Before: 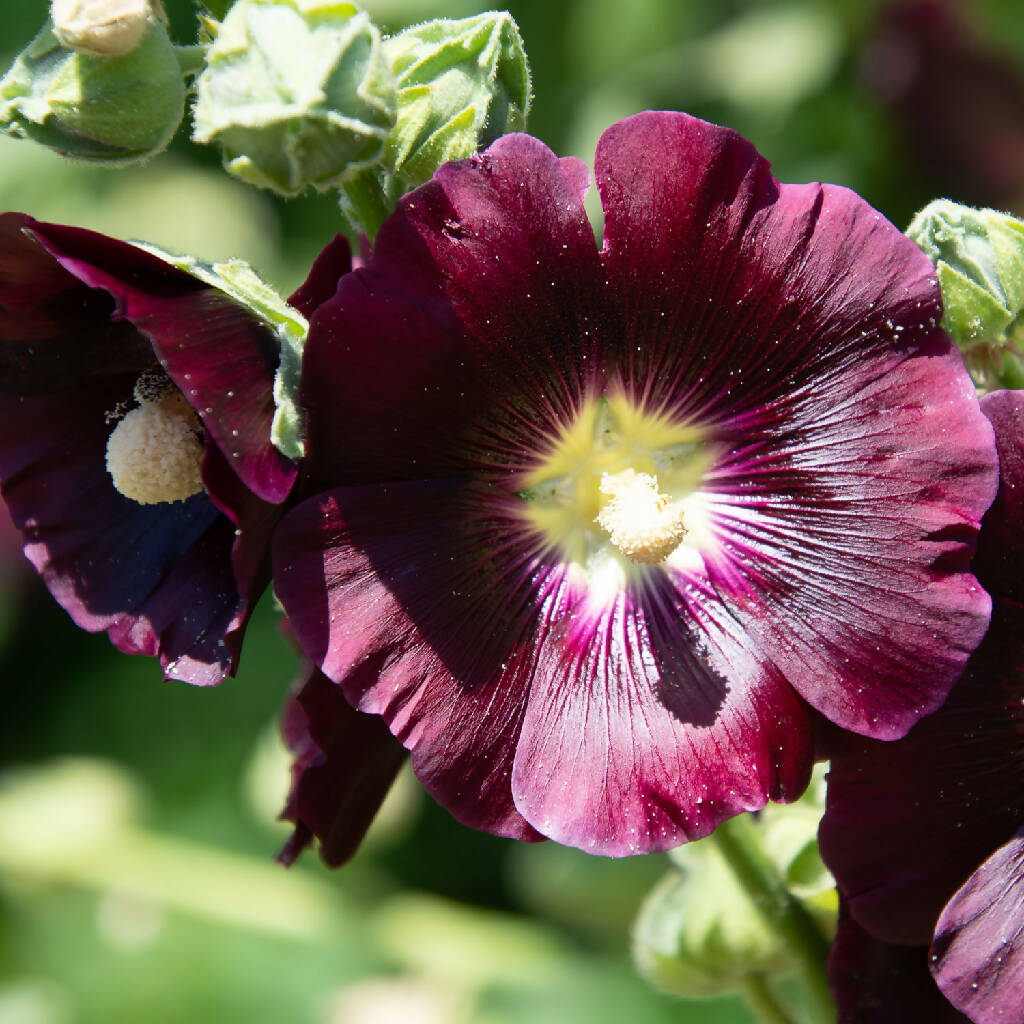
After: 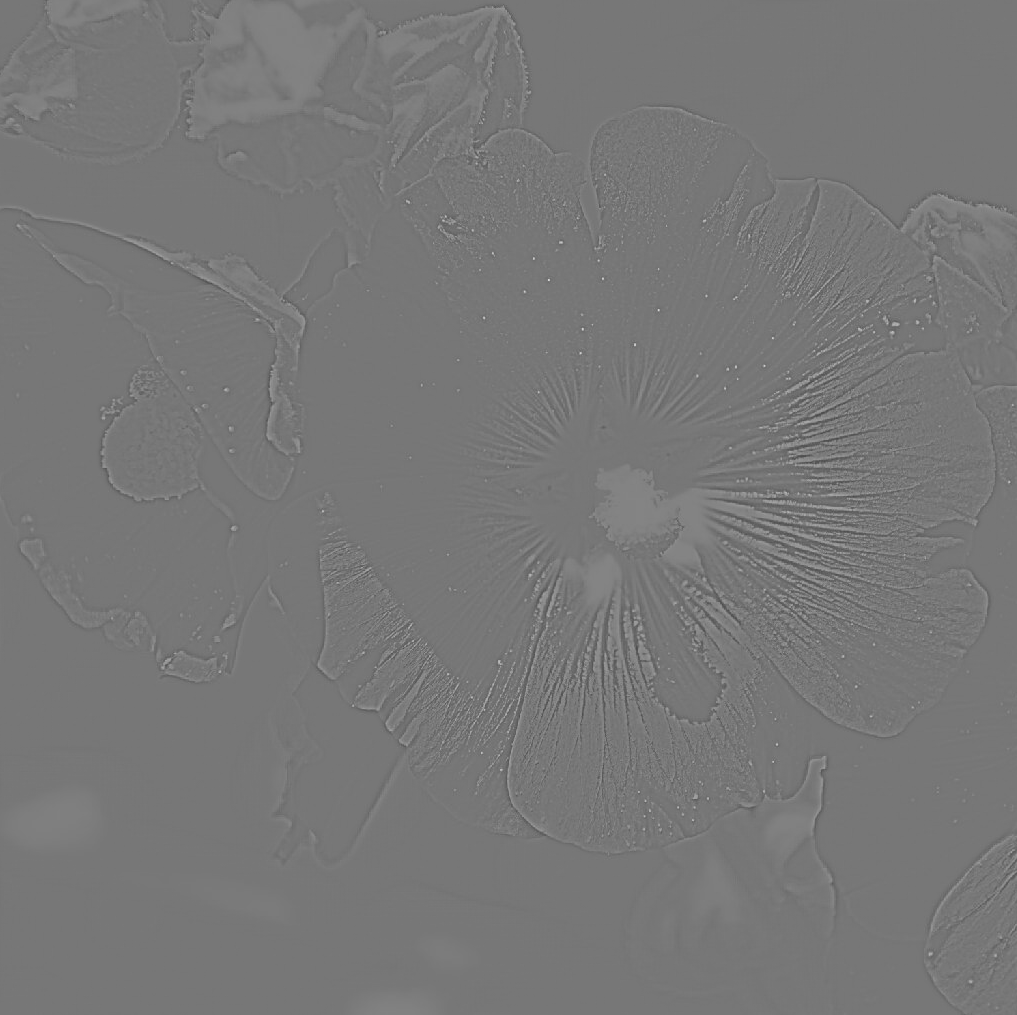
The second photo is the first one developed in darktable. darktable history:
exposure: black level correction 0.001, exposure 0.5 EV, compensate exposure bias true, compensate highlight preservation false
crop: left 0.434%, top 0.485%, right 0.244%, bottom 0.386%
highpass: sharpness 9.84%, contrast boost 9.94%
